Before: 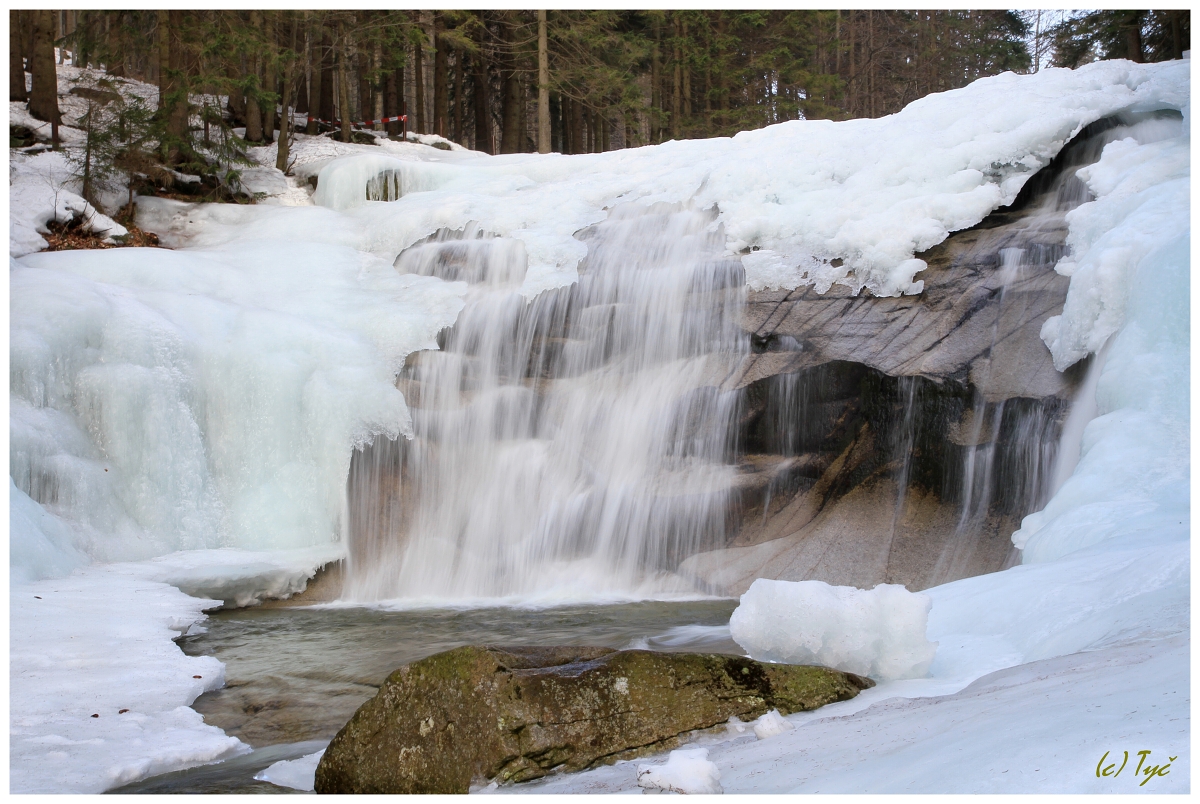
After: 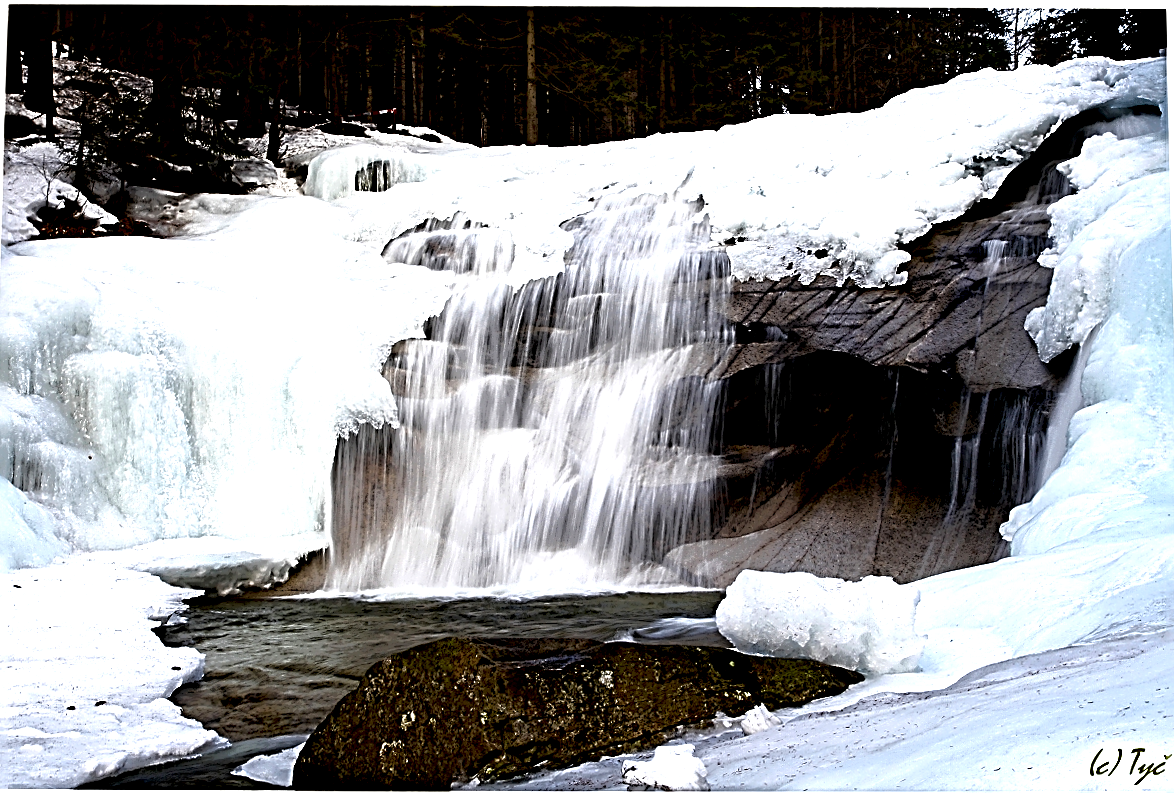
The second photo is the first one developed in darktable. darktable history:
rotate and perspective: rotation 0.226°, lens shift (vertical) -0.042, crop left 0.023, crop right 0.982, crop top 0.006, crop bottom 0.994
local contrast: highlights 0%, shadows 198%, detail 164%, midtone range 0.001
exposure: black level correction 0, exposure 1.1 EV, compensate highlight preservation false
sharpen: radius 3.158, amount 1.731
